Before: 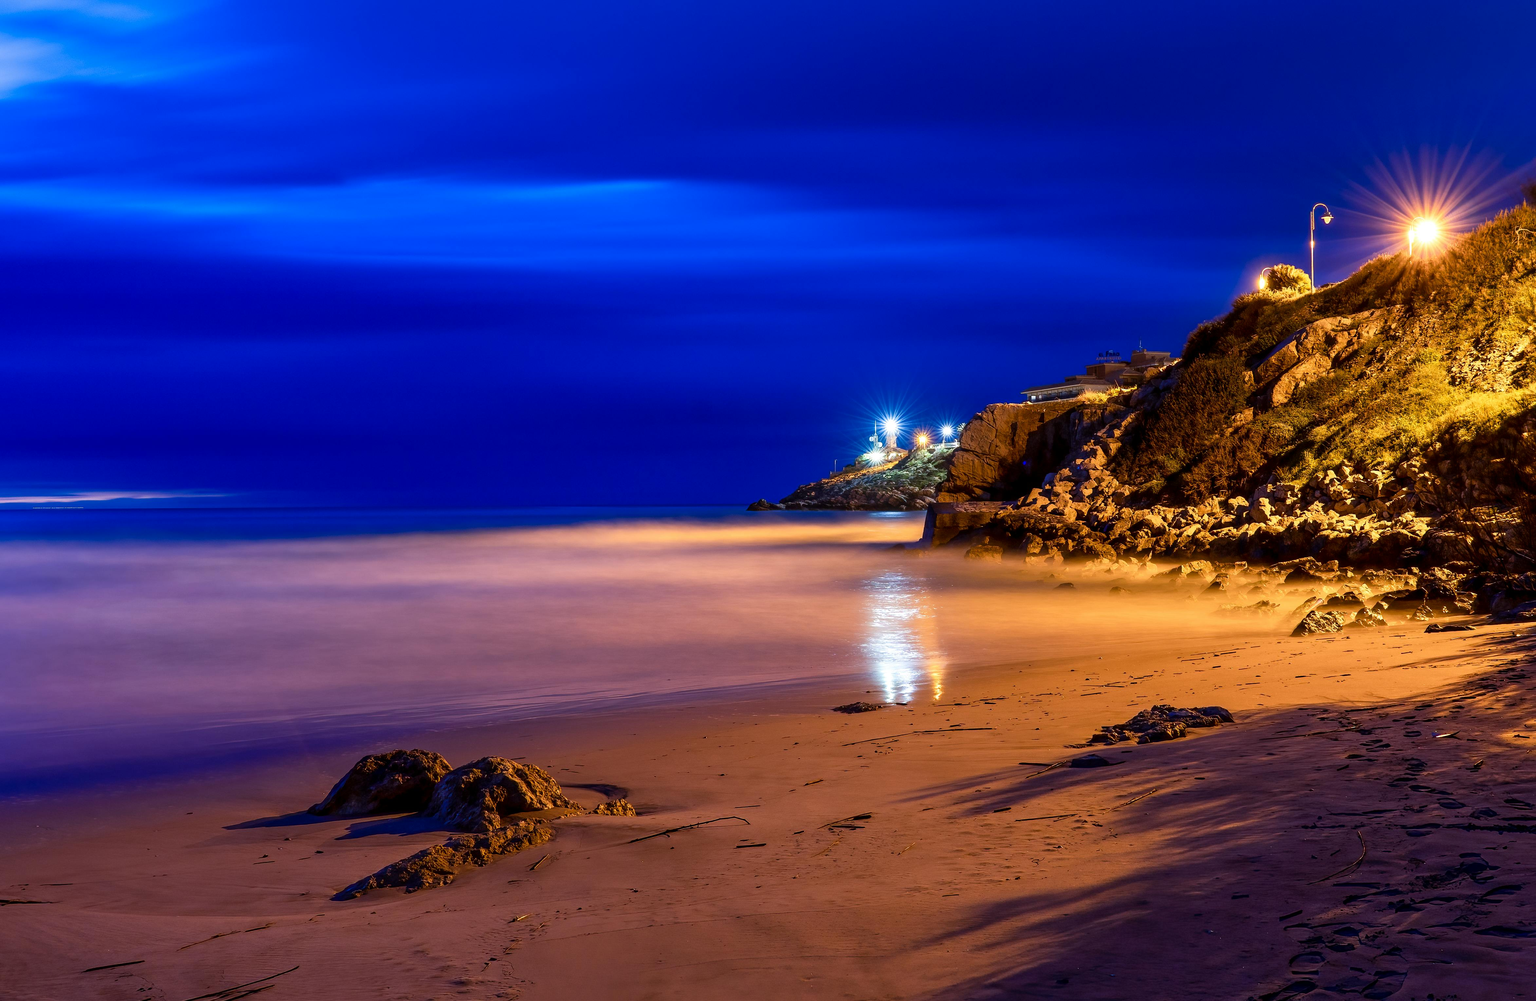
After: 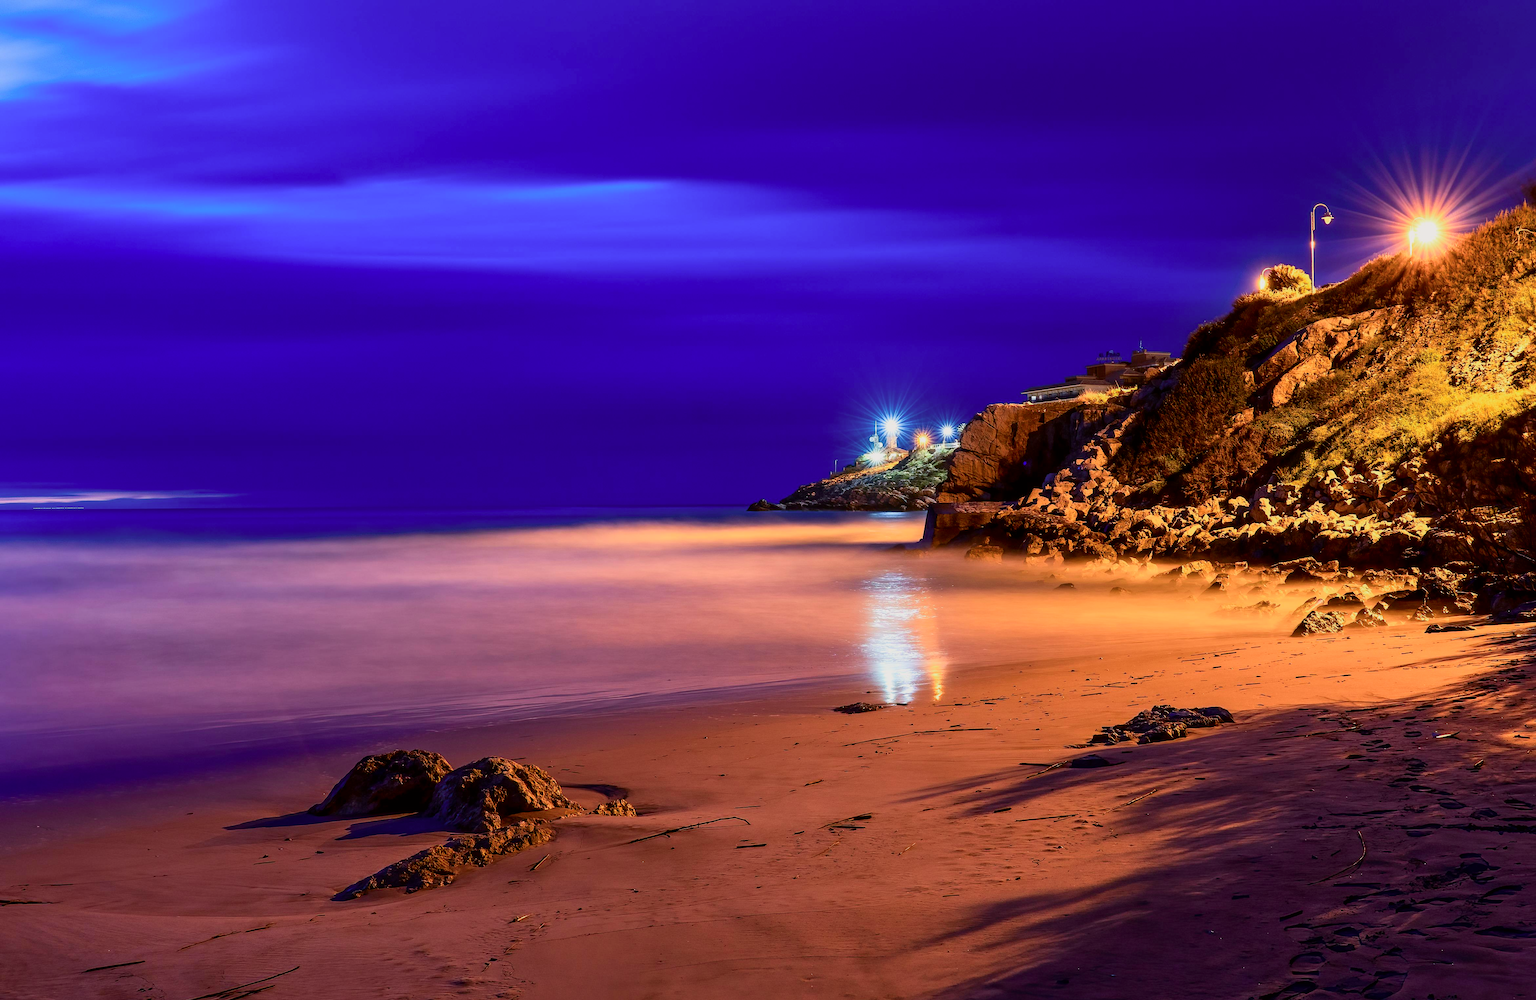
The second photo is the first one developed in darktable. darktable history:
exposure: compensate highlight preservation false
tone curve: curves: ch0 [(0, 0) (0.091, 0.074) (0.184, 0.168) (0.491, 0.519) (0.748, 0.765) (1, 0.919)]; ch1 [(0, 0) (0.179, 0.173) (0.322, 0.32) (0.424, 0.424) (0.502, 0.504) (0.56, 0.578) (0.631, 0.667) (0.777, 0.806) (1, 1)]; ch2 [(0, 0) (0.434, 0.447) (0.483, 0.487) (0.547, 0.564) (0.676, 0.673) (1, 1)], color space Lab, independent channels, preserve colors none
